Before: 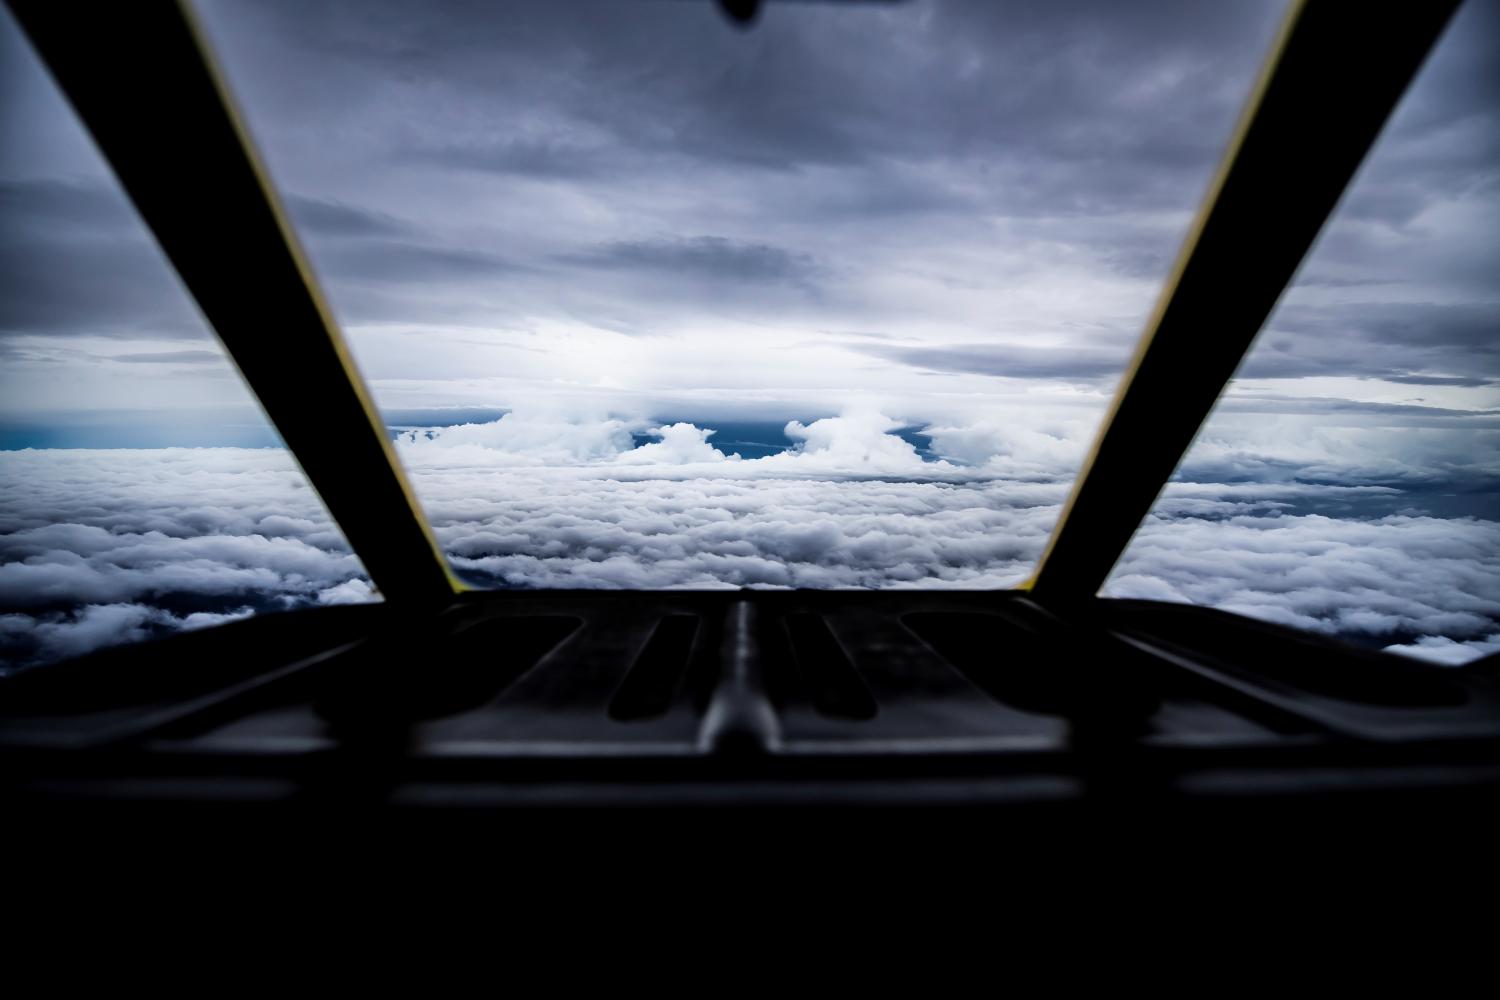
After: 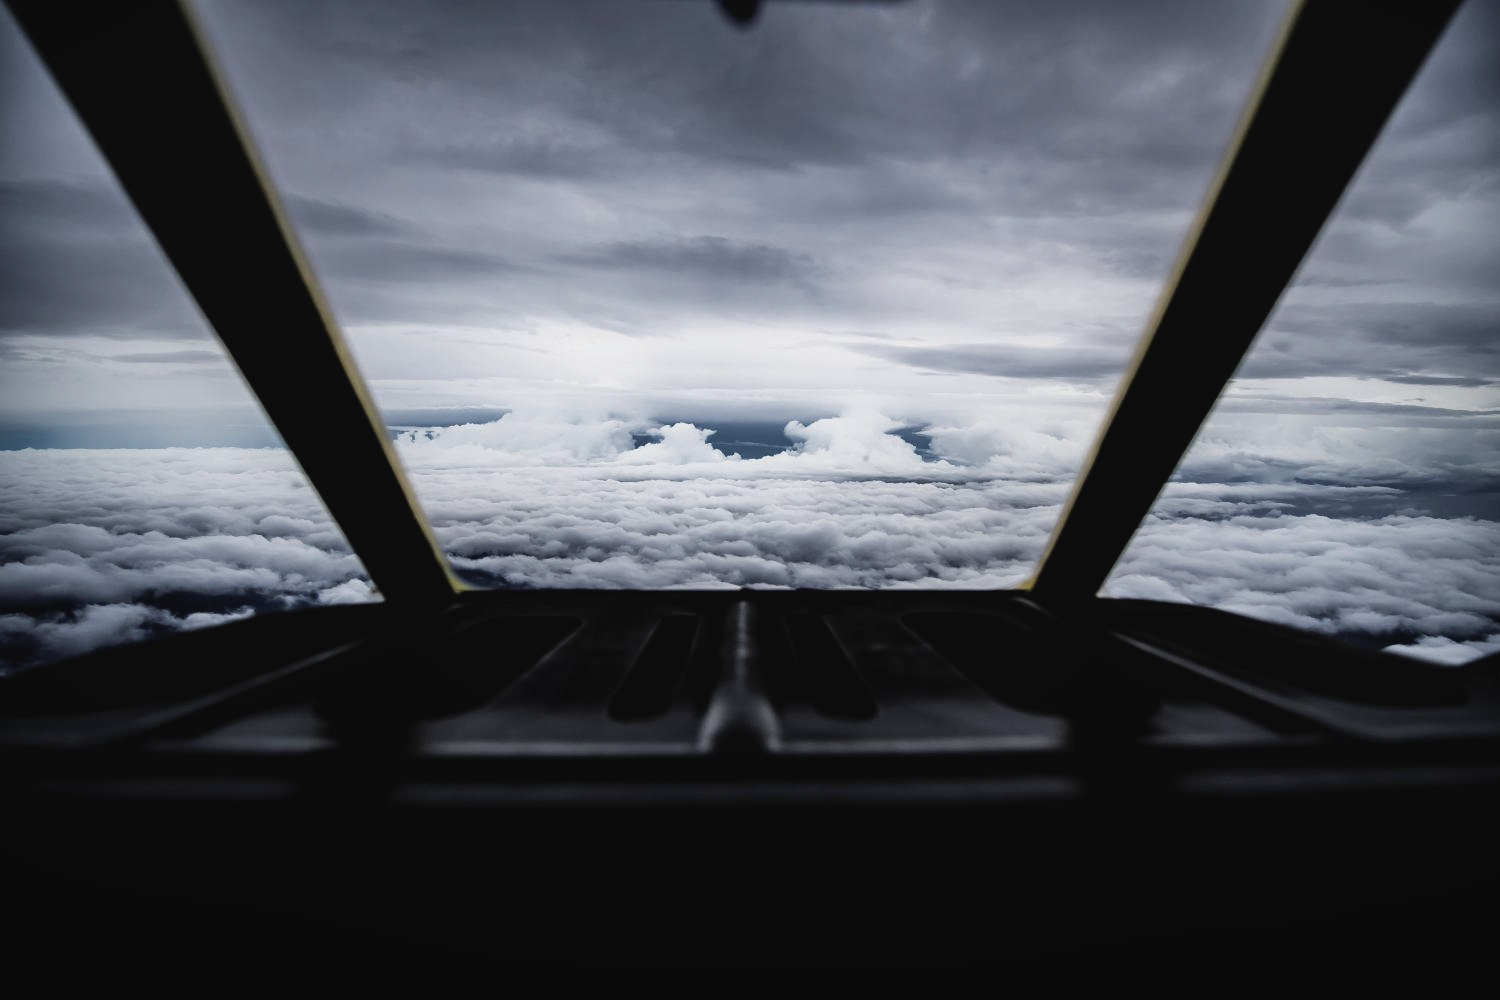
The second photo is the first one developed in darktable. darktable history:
local contrast: mode bilateral grid, contrast 100, coarseness 100, detail 90%, midtone range 0.2
contrast brightness saturation: contrast -0.057, saturation -0.397
